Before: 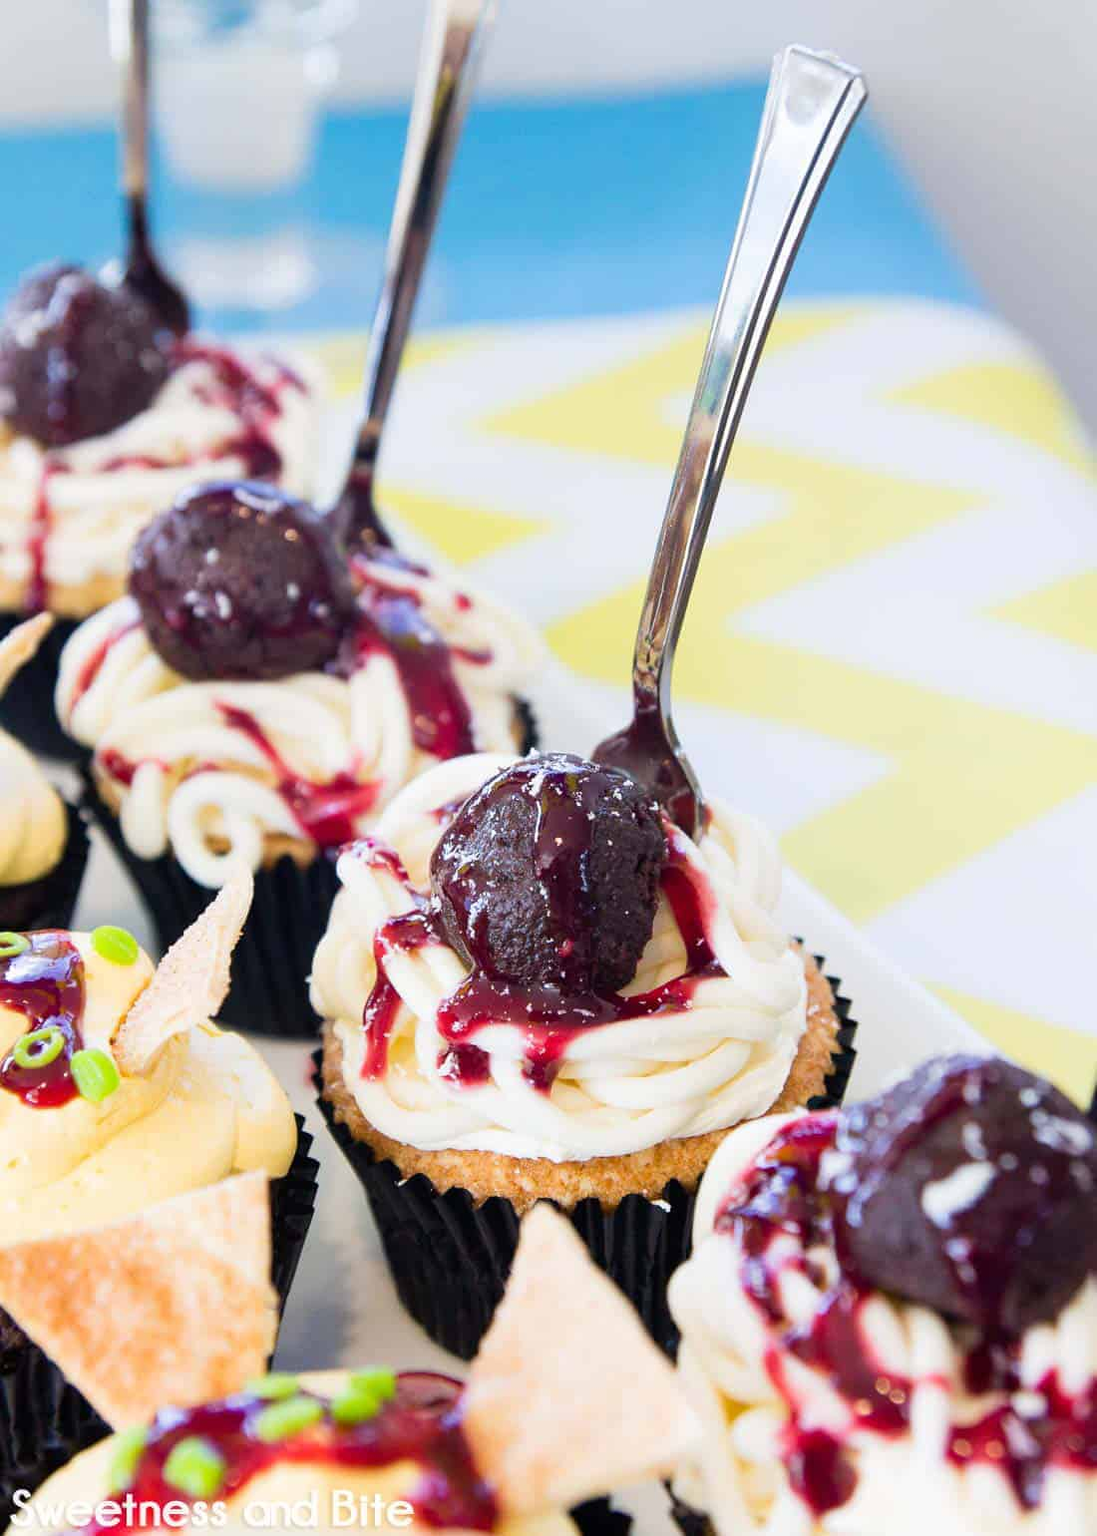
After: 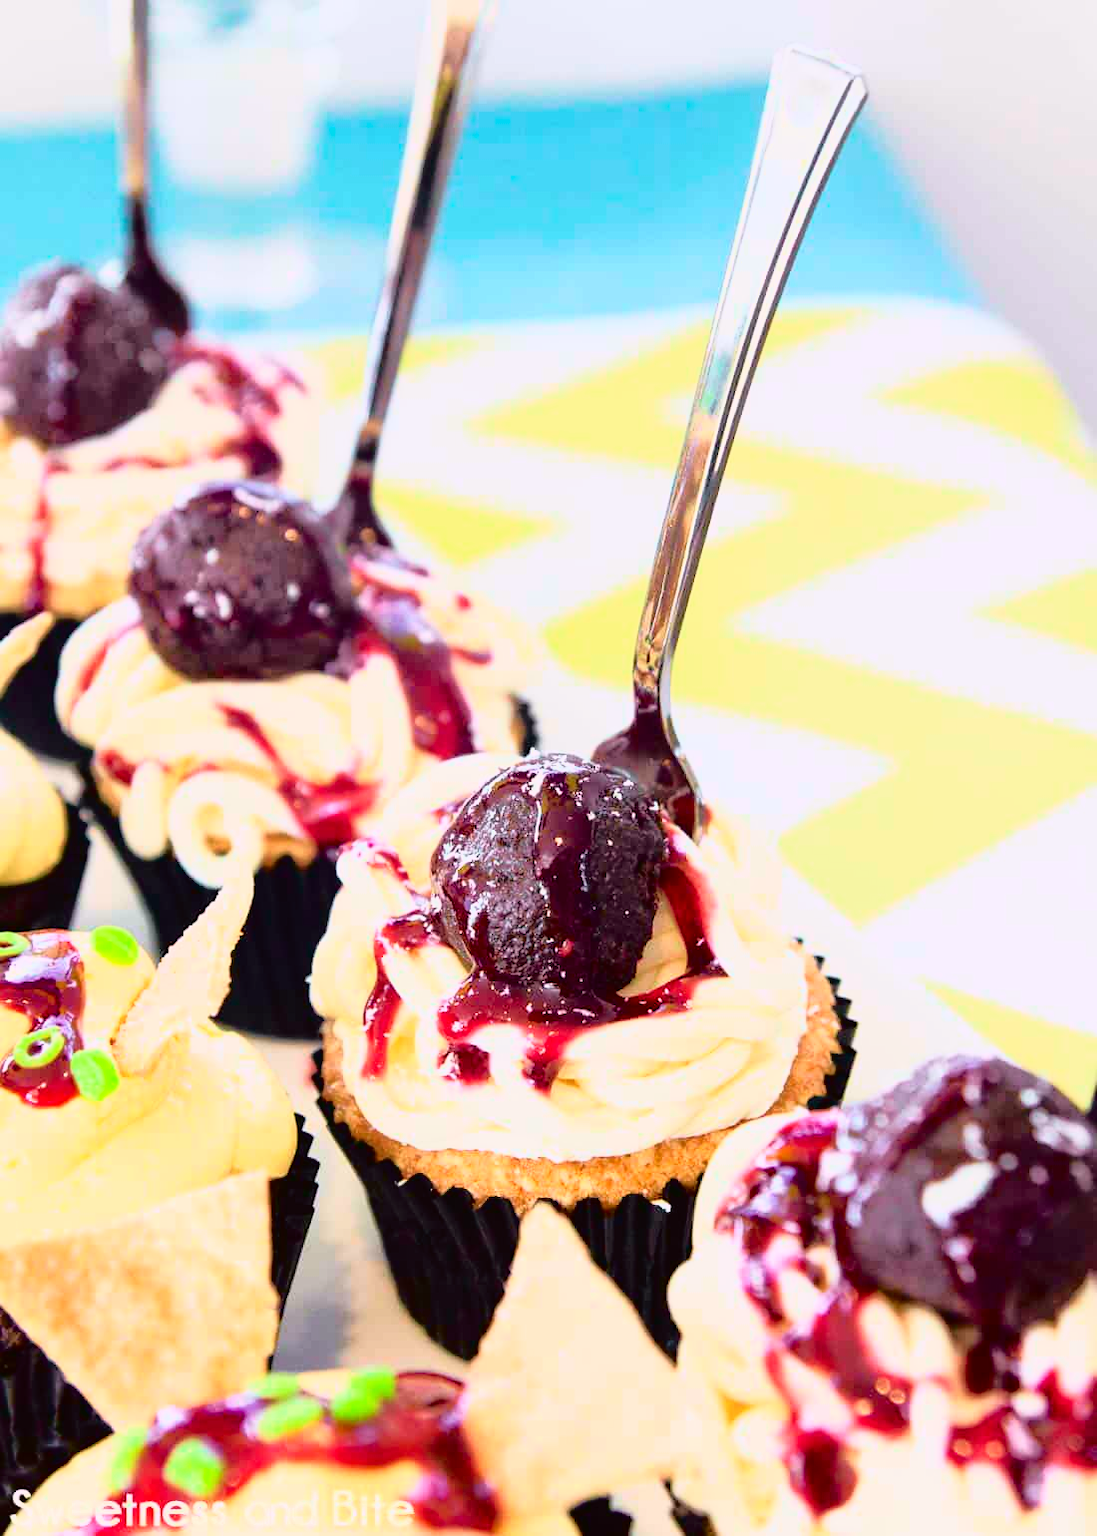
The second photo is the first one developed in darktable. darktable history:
tone curve: curves: ch0 [(0, 0.015) (0.091, 0.055) (0.184, 0.159) (0.304, 0.382) (0.492, 0.579) (0.628, 0.755) (0.832, 0.932) (0.984, 0.963)]; ch1 [(0, 0) (0.34, 0.235) (0.493, 0.5) (0.547, 0.586) (0.764, 0.815) (1, 1)]; ch2 [(0, 0) (0.44, 0.458) (0.476, 0.477) (0.542, 0.594) (0.674, 0.724) (1, 1)], color space Lab, independent channels, preserve colors none
